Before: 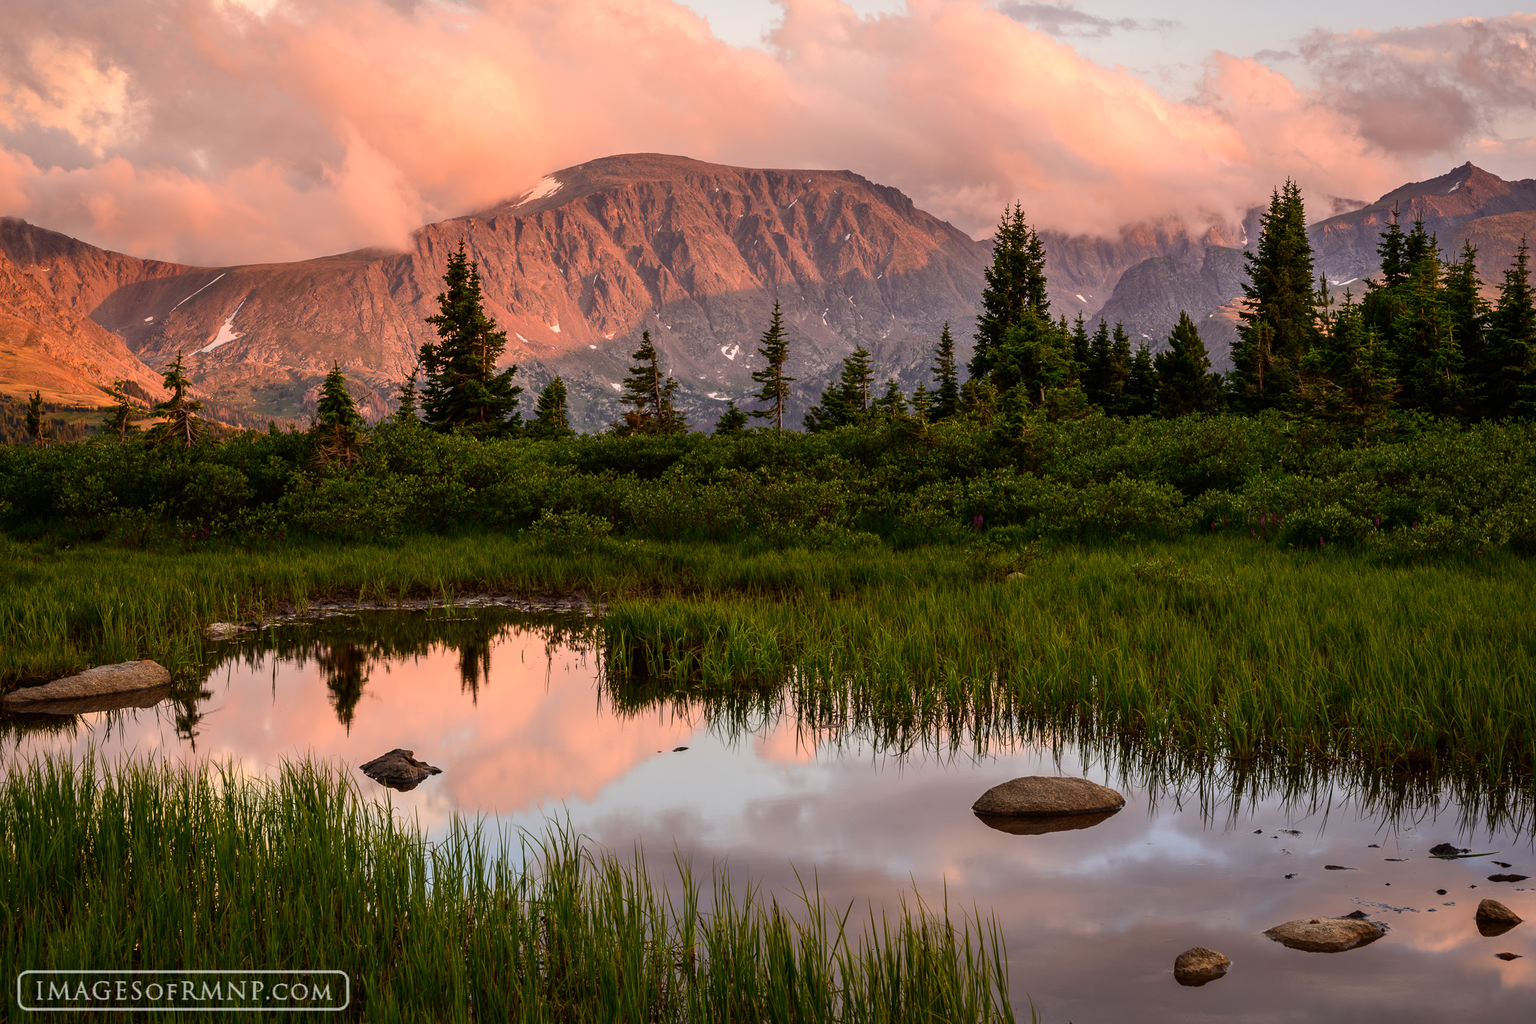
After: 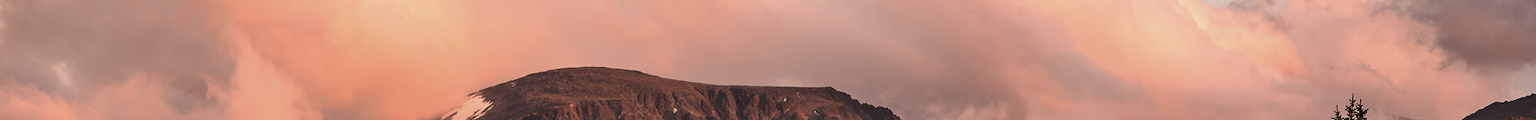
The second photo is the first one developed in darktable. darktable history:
crop and rotate: left 9.644%, top 9.491%, right 6.021%, bottom 80.509%
exposure: black level correction -0.016, exposure -1.018 EV, compensate highlight preservation false
tone equalizer: -8 EV -1.08 EV, -7 EV -1.01 EV, -6 EV -0.867 EV, -5 EV -0.578 EV, -3 EV 0.578 EV, -2 EV 0.867 EV, -1 EV 1.01 EV, +0 EV 1.08 EV, edges refinement/feathering 500, mask exposure compensation -1.57 EV, preserve details no
